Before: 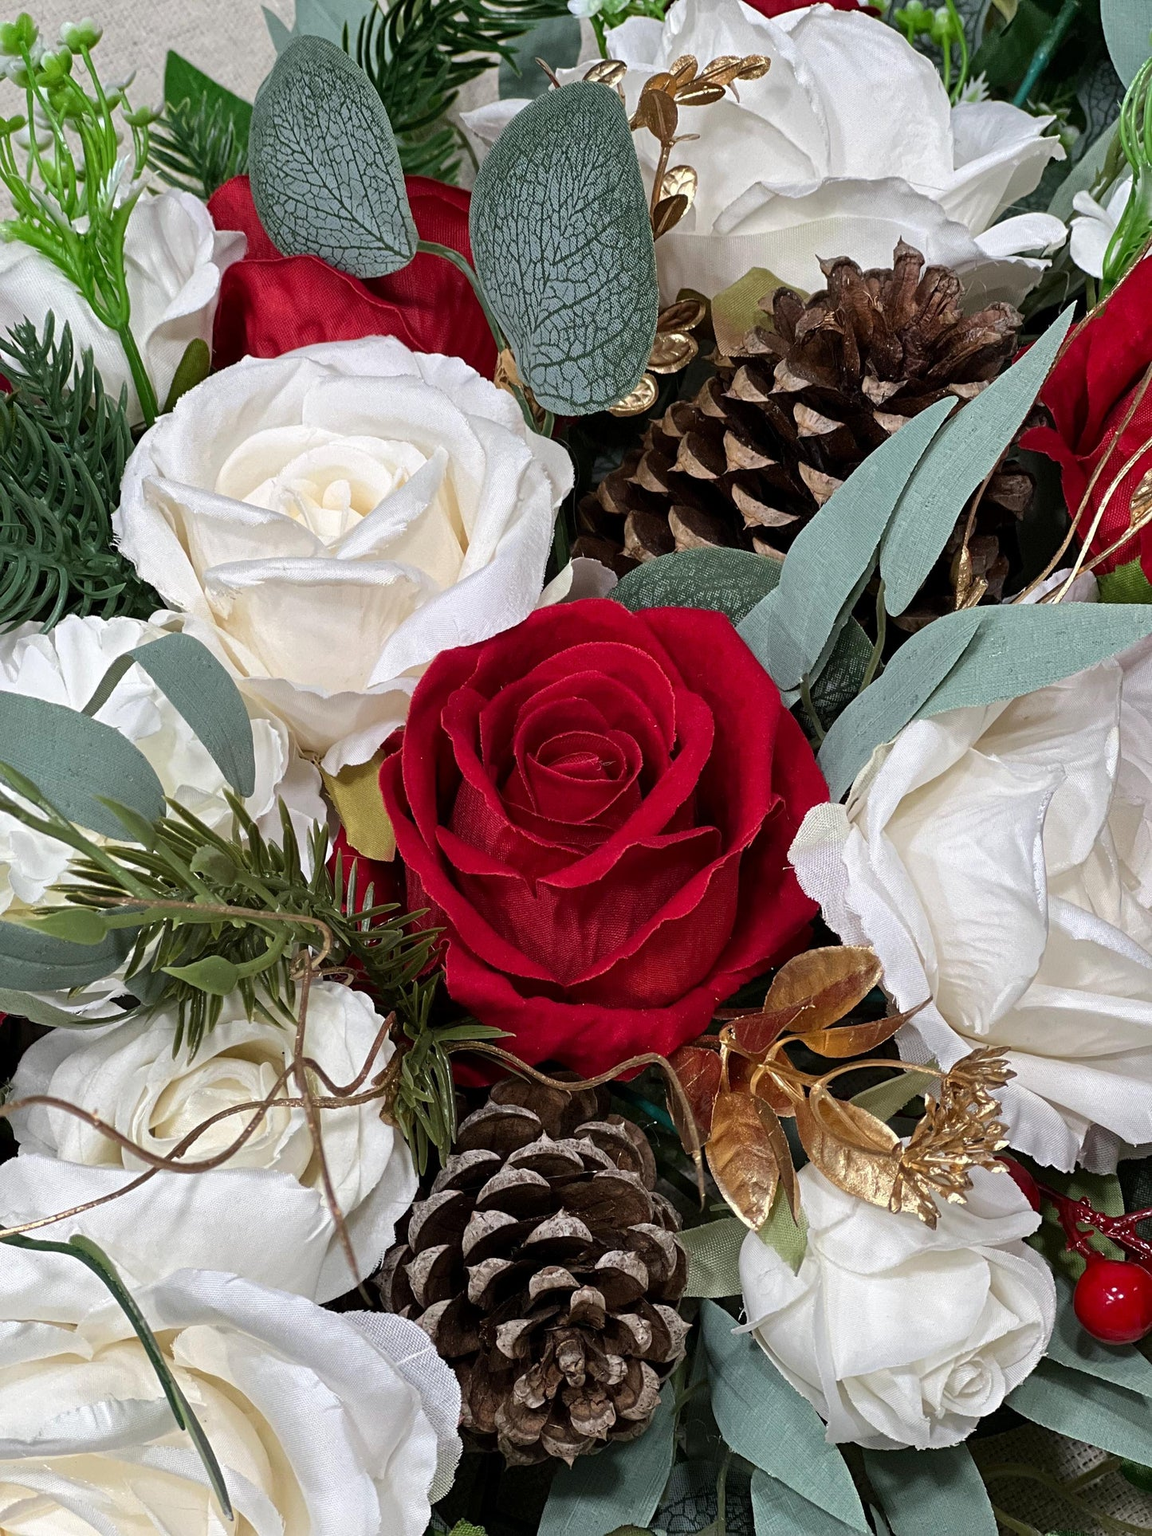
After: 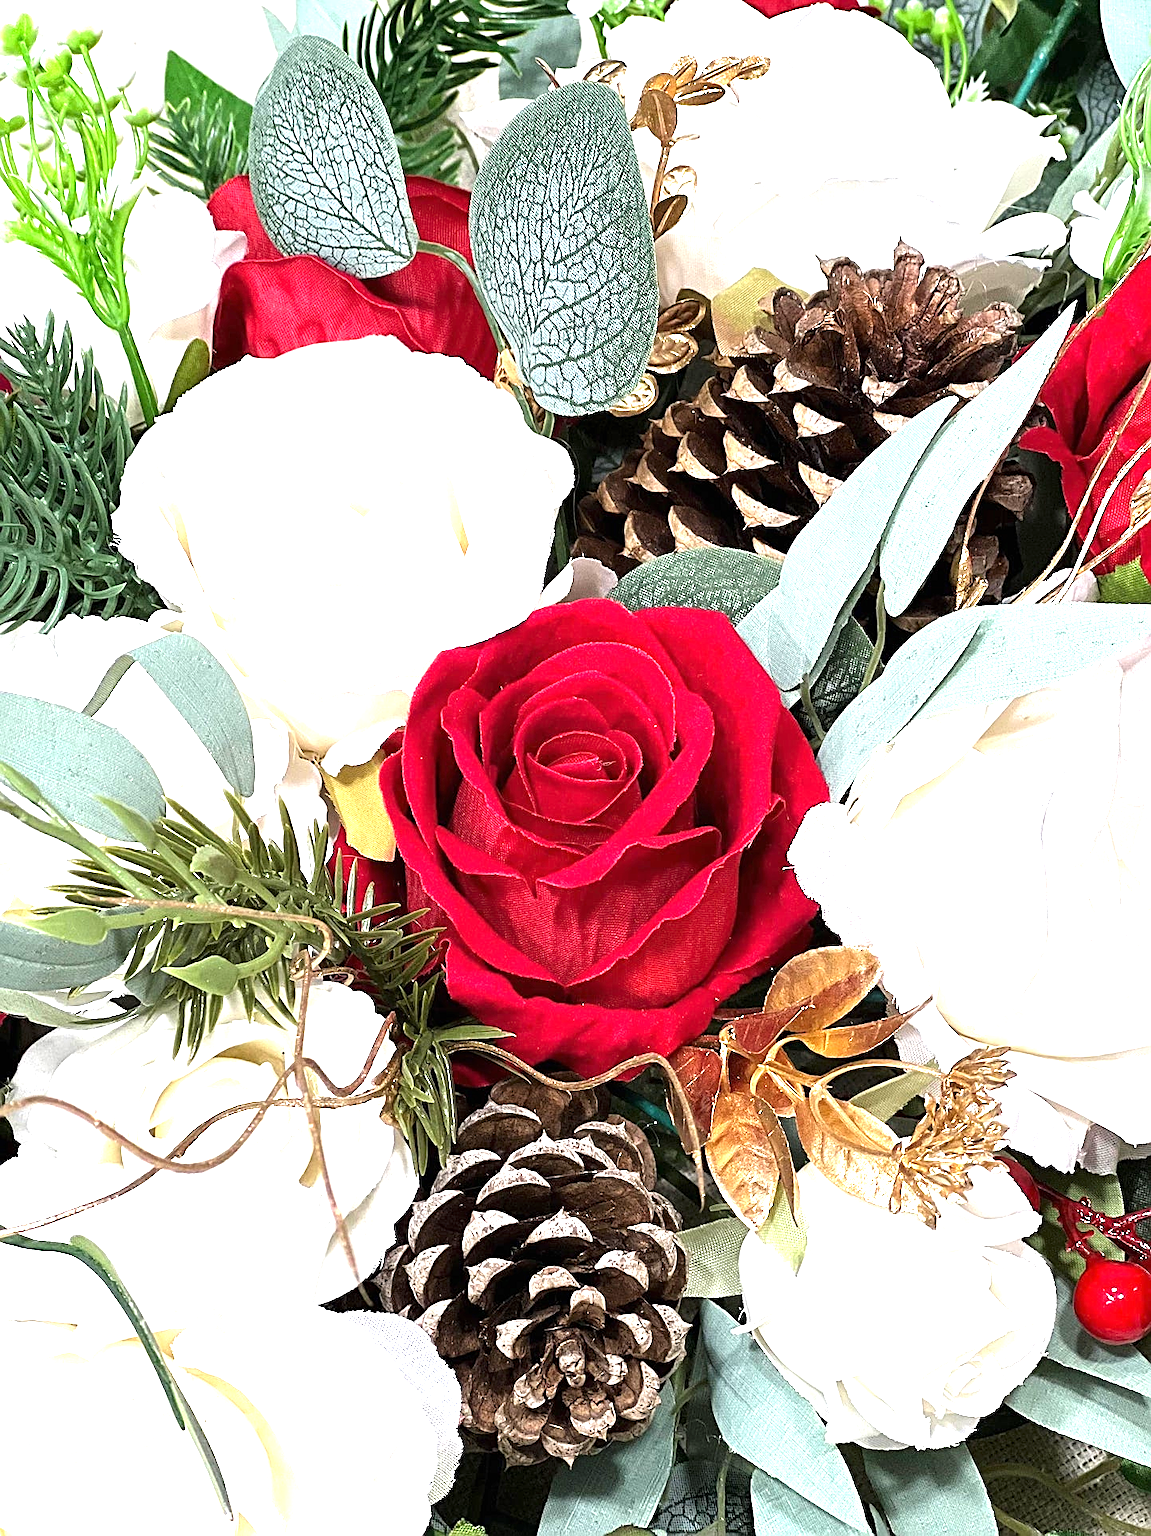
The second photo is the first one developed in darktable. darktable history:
exposure: black level correction 0, exposure 1.467 EV, compensate exposure bias true, compensate highlight preservation false
tone equalizer: -8 EV -0.456 EV, -7 EV -0.378 EV, -6 EV -0.358 EV, -5 EV -0.214 EV, -3 EV 0.196 EV, -2 EV 0.327 EV, -1 EV 0.374 EV, +0 EV 0.417 EV
sharpen: on, module defaults
